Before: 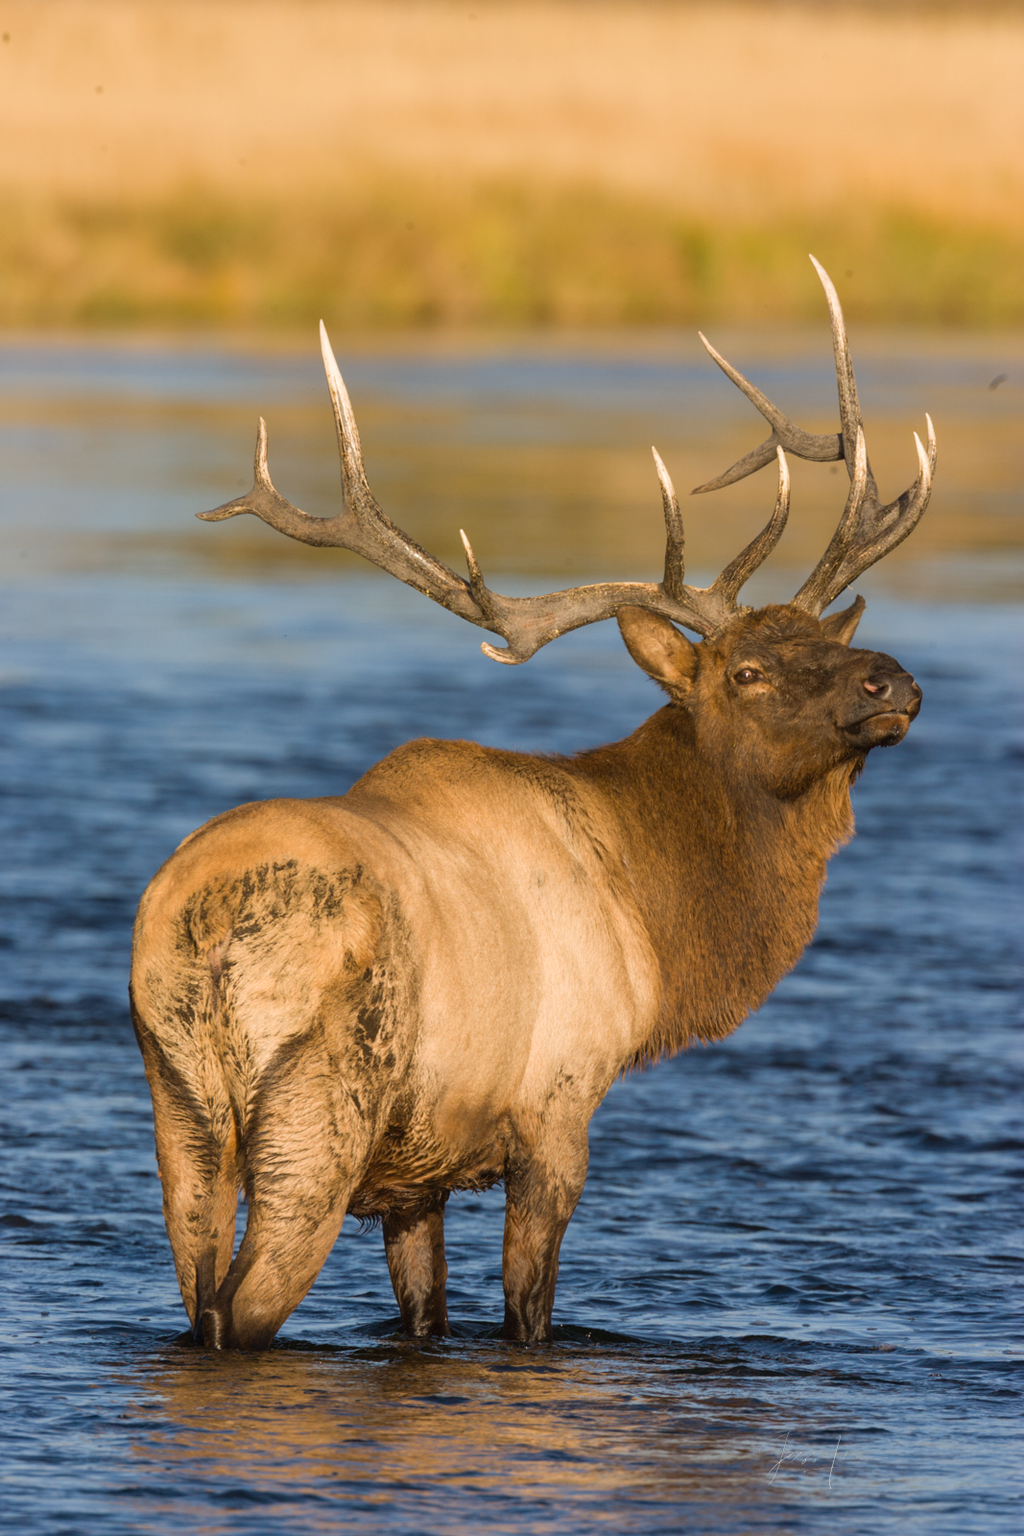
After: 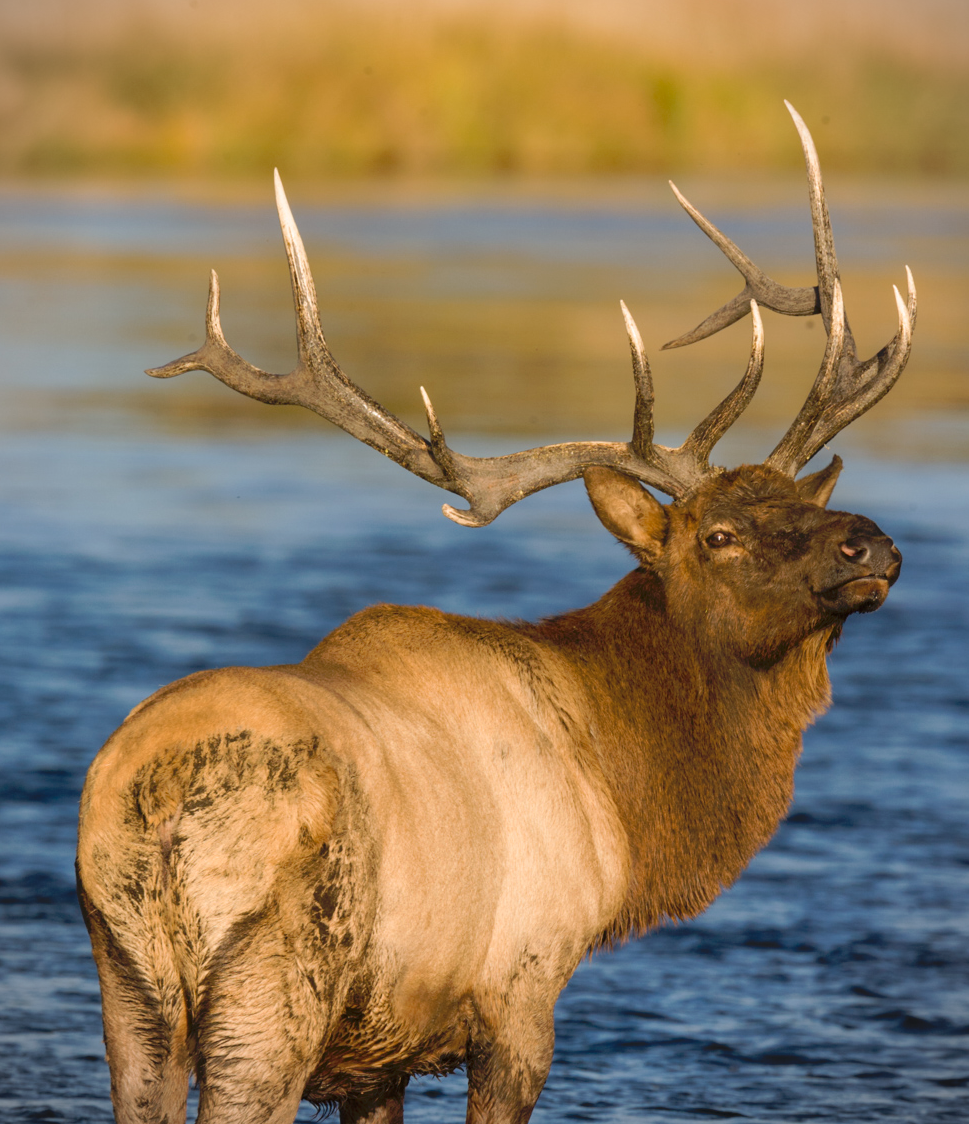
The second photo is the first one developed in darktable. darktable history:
crop: left 5.596%, top 10.314%, right 3.534%, bottom 19.395%
vignetting: fall-off start 91.19%
tone curve: curves: ch0 [(0, 0) (0.003, 0.004) (0.011, 0.005) (0.025, 0.014) (0.044, 0.037) (0.069, 0.059) (0.1, 0.096) (0.136, 0.116) (0.177, 0.133) (0.224, 0.177) (0.277, 0.255) (0.335, 0.319) (0.399, 0.385) (0.468, 0.457) (0.543, 0.545) (0.623, 0.621) (0.709, 0.705) (0.801, 0.801) (0.898, 0.901) (1, 1)], preserve colors none
